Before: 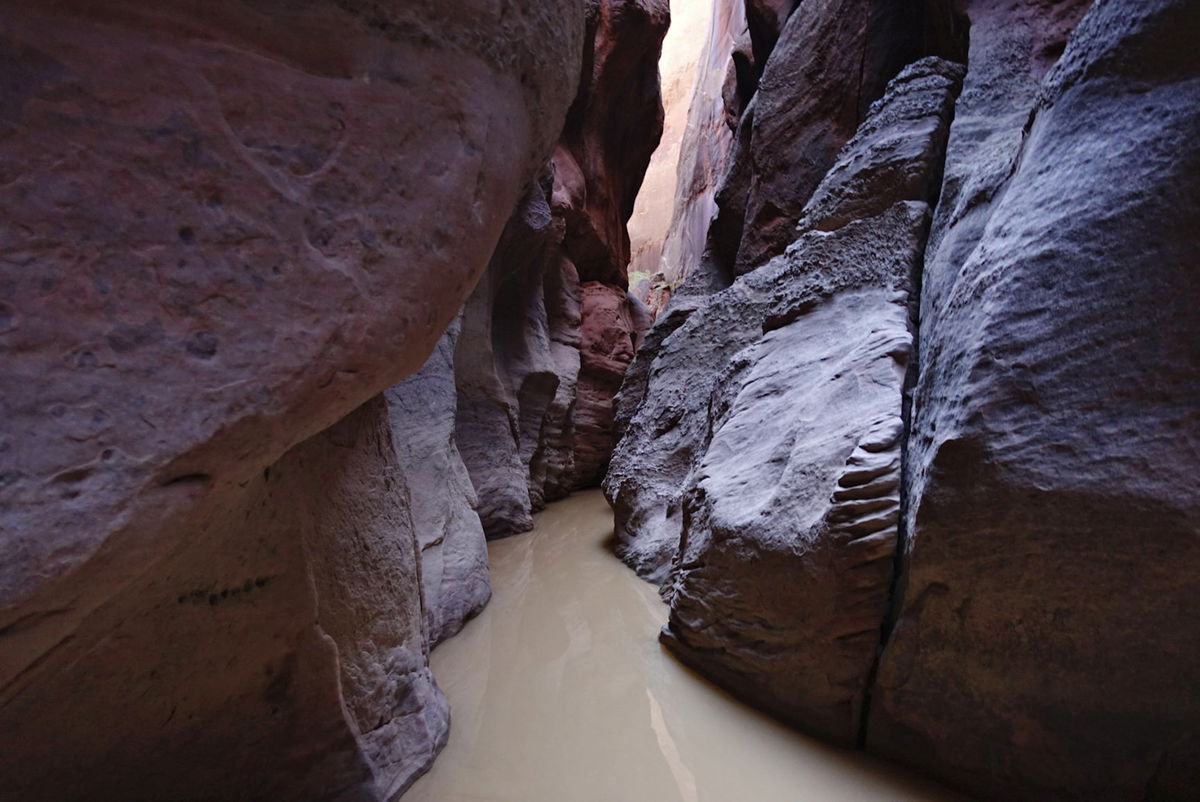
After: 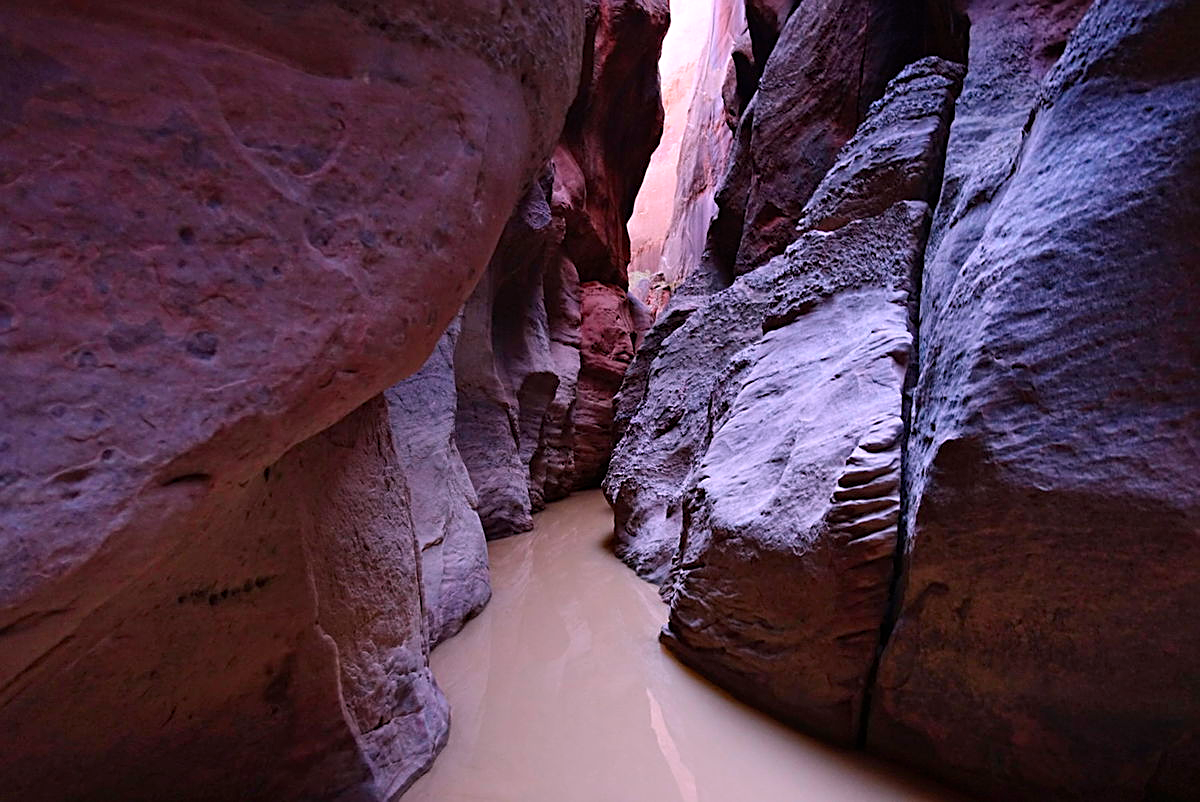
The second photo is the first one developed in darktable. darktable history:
white balance: red 1.066, blue 1.119
sharpen: on, module defaults
contrast brightness saturation: contrast 0.04, saturation 0.16
